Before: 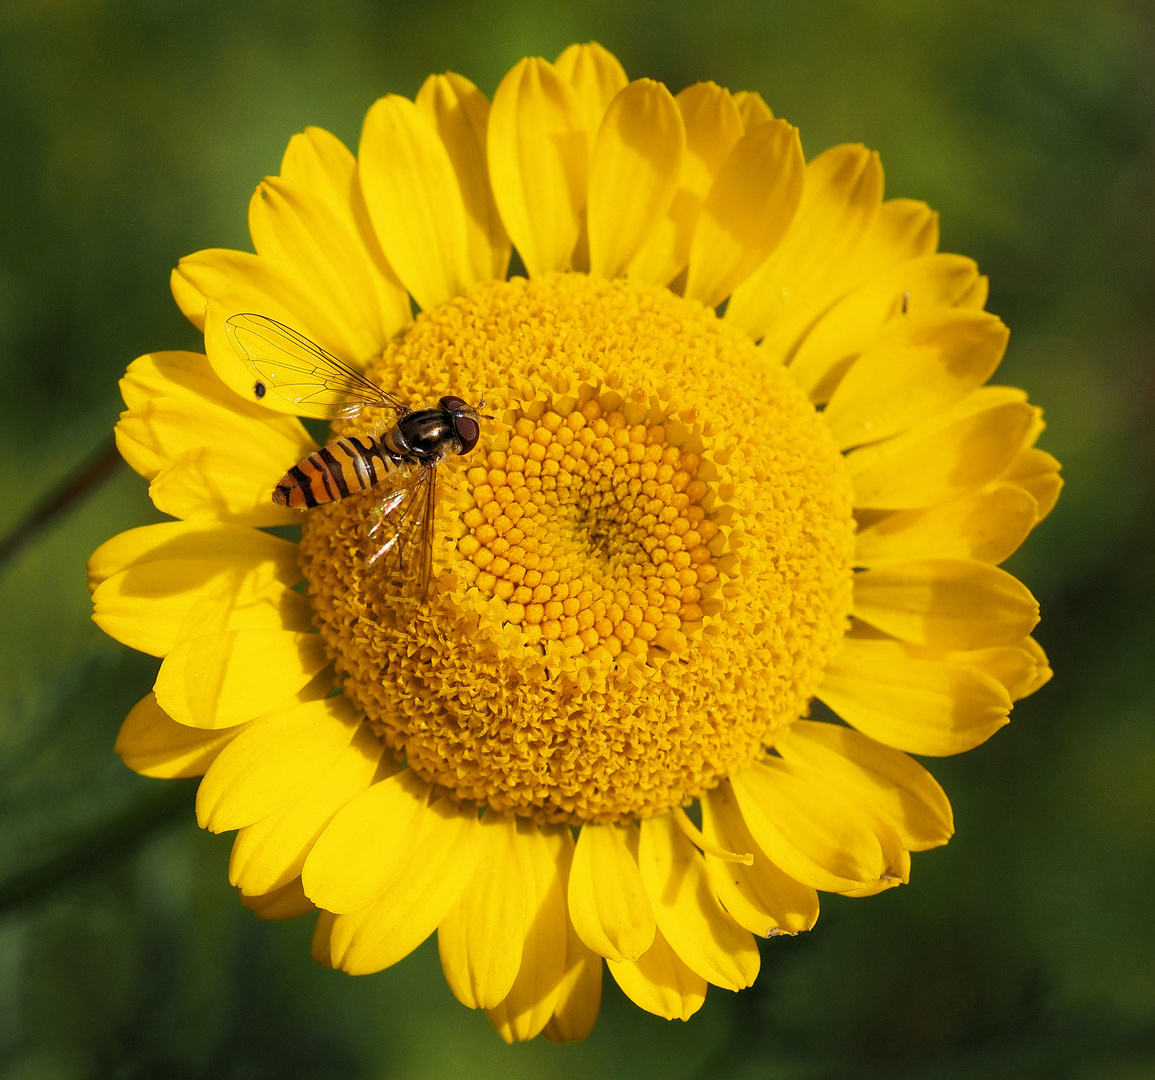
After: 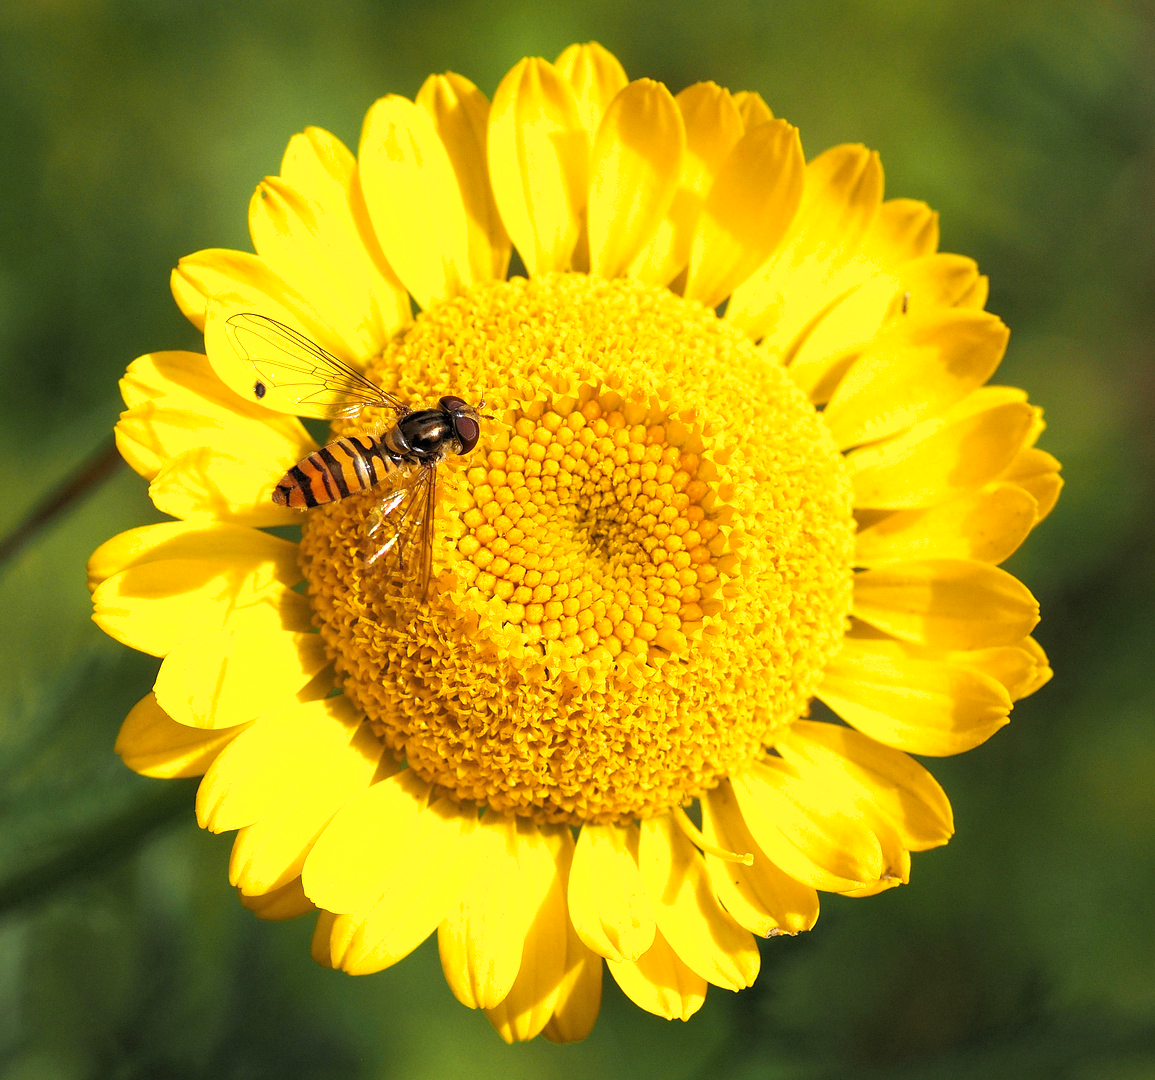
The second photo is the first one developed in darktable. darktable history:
shadows and highlights: radius 125.46, shadows 21.19, highlights -21.19, low approximation 0.01
exposure: black level correction 0, exposure 0.7 EV, compensate exposure bias true, compensate highlight preservation false
